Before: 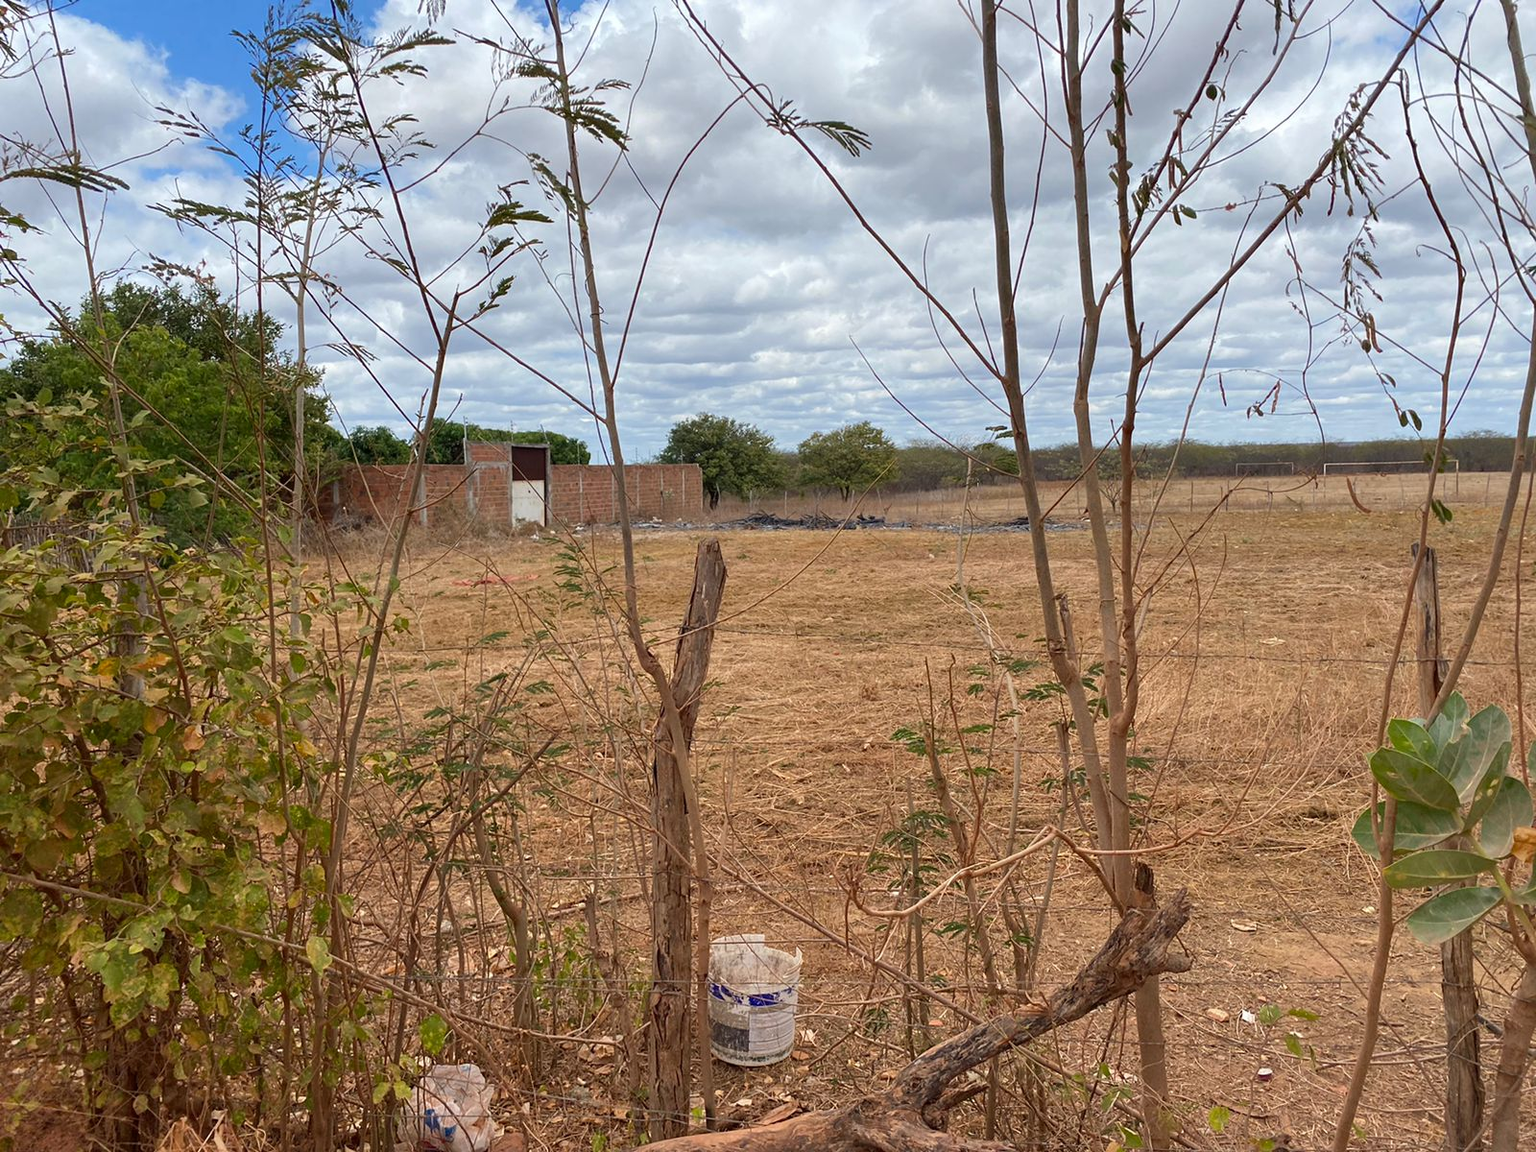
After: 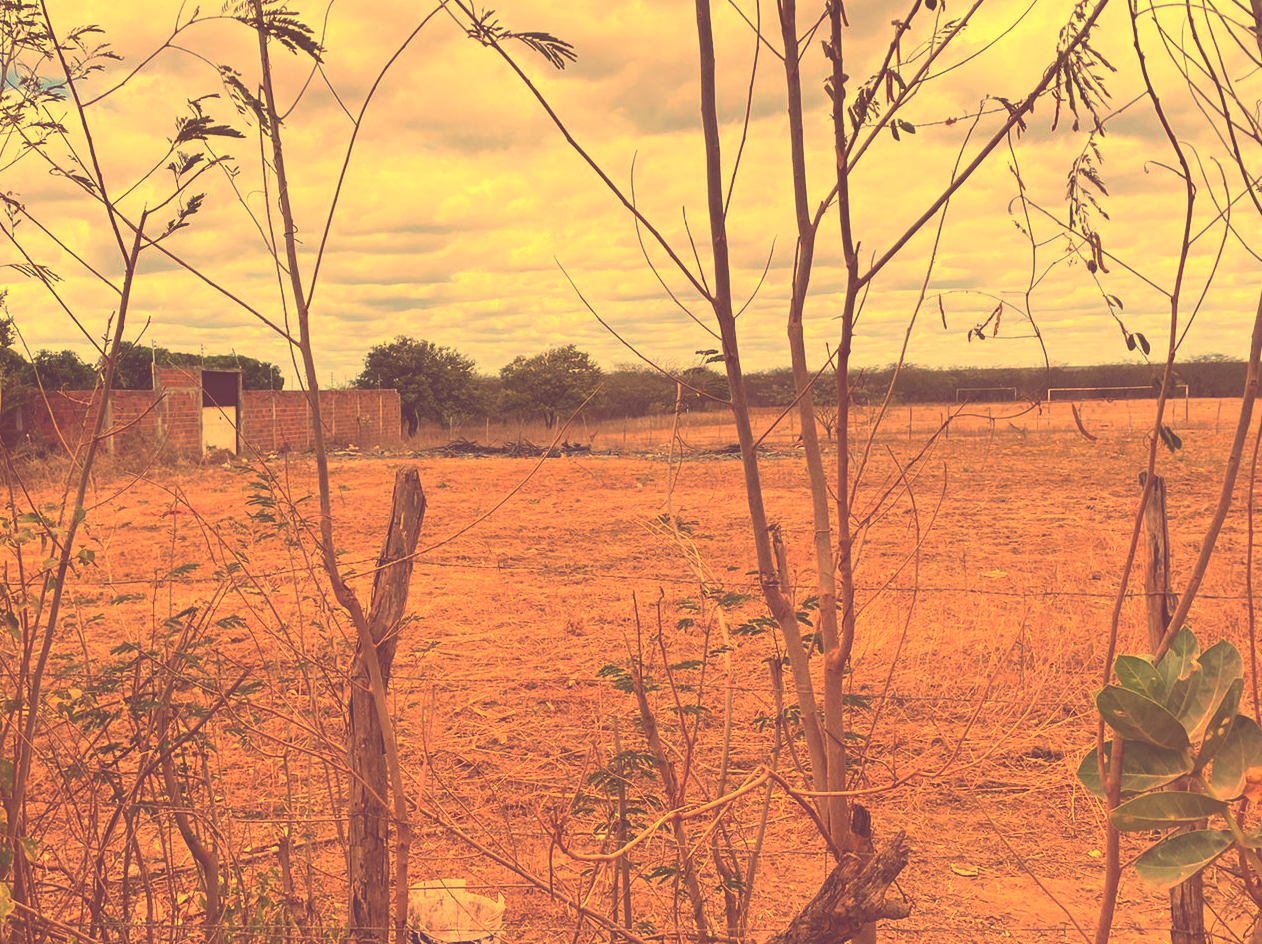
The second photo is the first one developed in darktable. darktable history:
local contrast: mode bilateral grid, contrast 100, coarseness 100, detail 91%, midtone range 0.2
crop and rotate: left 20.74%, top 7.912%, right 0.375%, bottom 13.378%
exposure: black level correction -0.087, compensate highlight preservation false
rgb curve: curves: ch0 [(0, 0.186) (0.314, 0.284) (0.576, 0.466) (0.805, 0.691) (0.936, 0.886)]; ch1 [(0, 0.186) (0.314, 0.284) (0.581, 0.534) (0.771, 0.746) (0.936, 0.958)]; ch2 [(0, 0.216) (0.275, 0.39) (1, 1)], mode RGB, independent channels, compensate middle gray true, preserve colors none
color correction: highlights a* 1.12, highlights b* 24.26, shadows a* 15.58, shadows b* 24.26
contrast brightness saturation: contrast 0.15, brightness -0.01, saturation 0.1
white balance: red 1.467, blue 0.684
